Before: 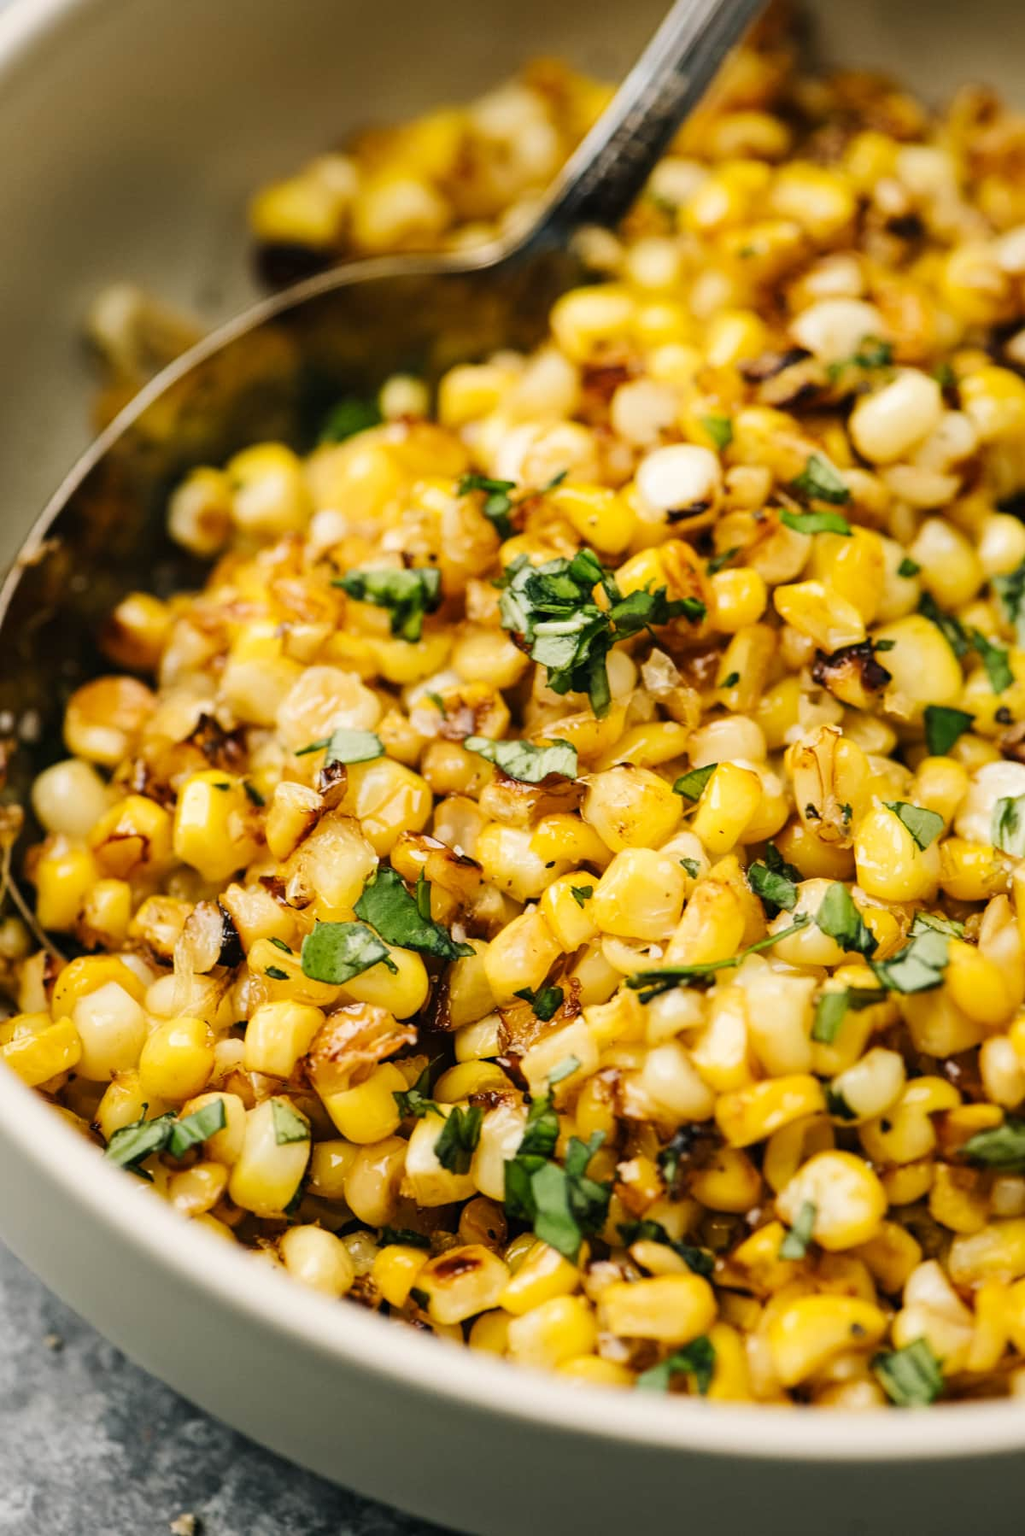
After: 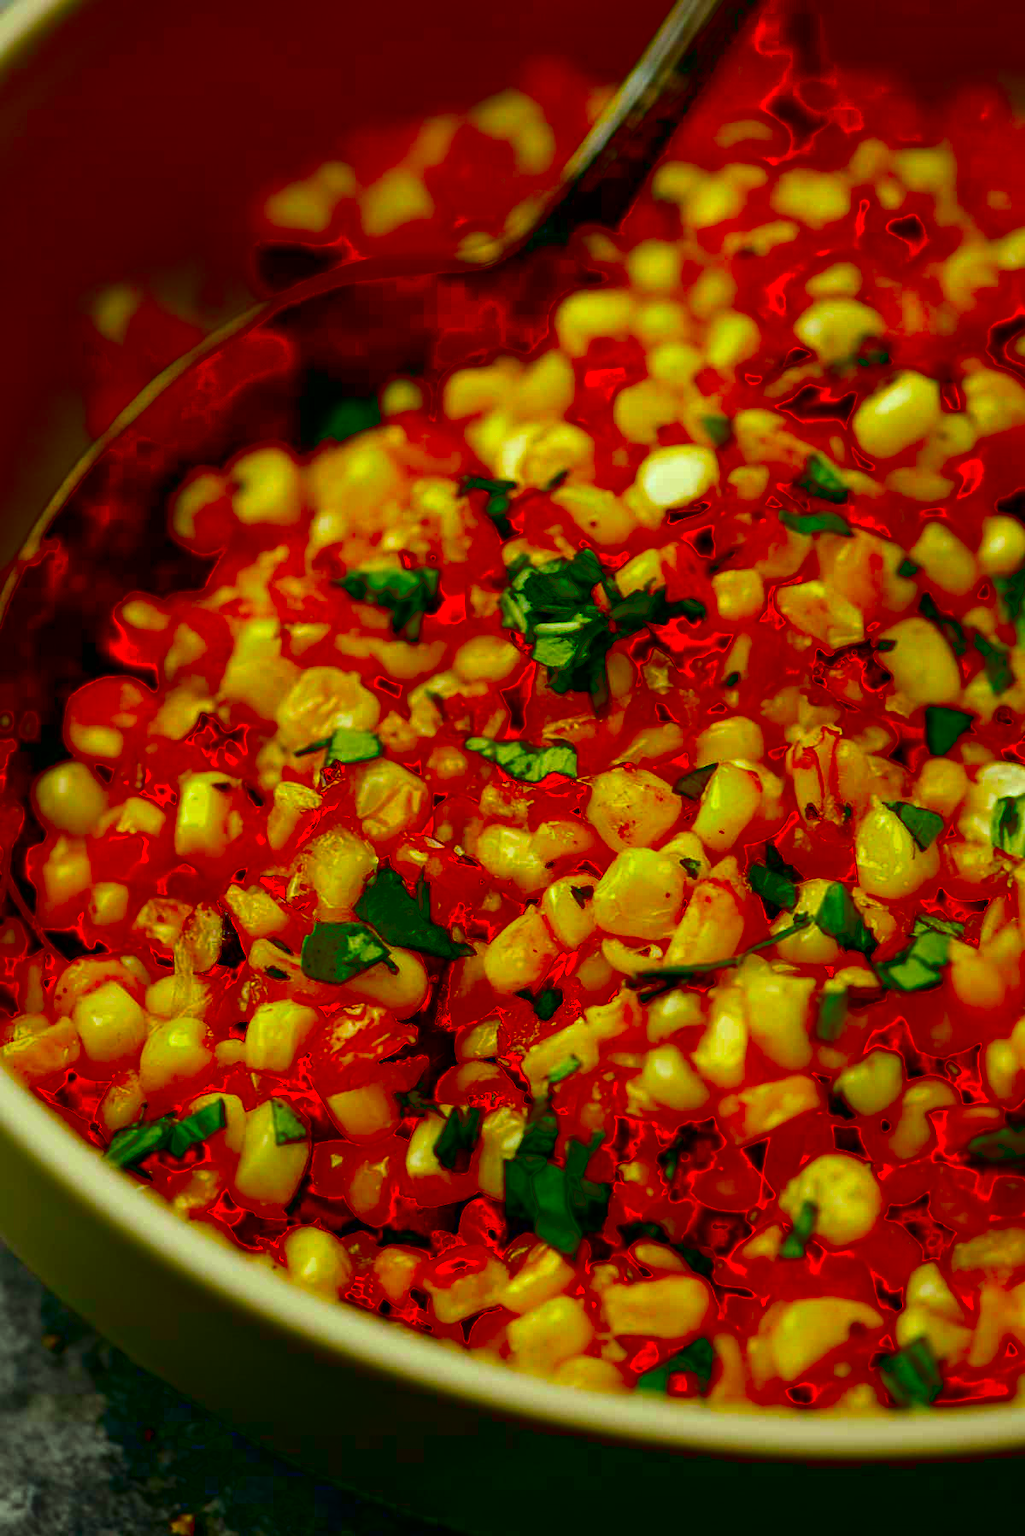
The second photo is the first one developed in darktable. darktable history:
color correction: highlights a* -11.13, highlights b* 9.9, saturation 1.71
contrast brightness saturation: brightness -1, saturation 0.994
exposure: black level correction 0.057, compensate exposure bias true, compensate highlight preservation false
